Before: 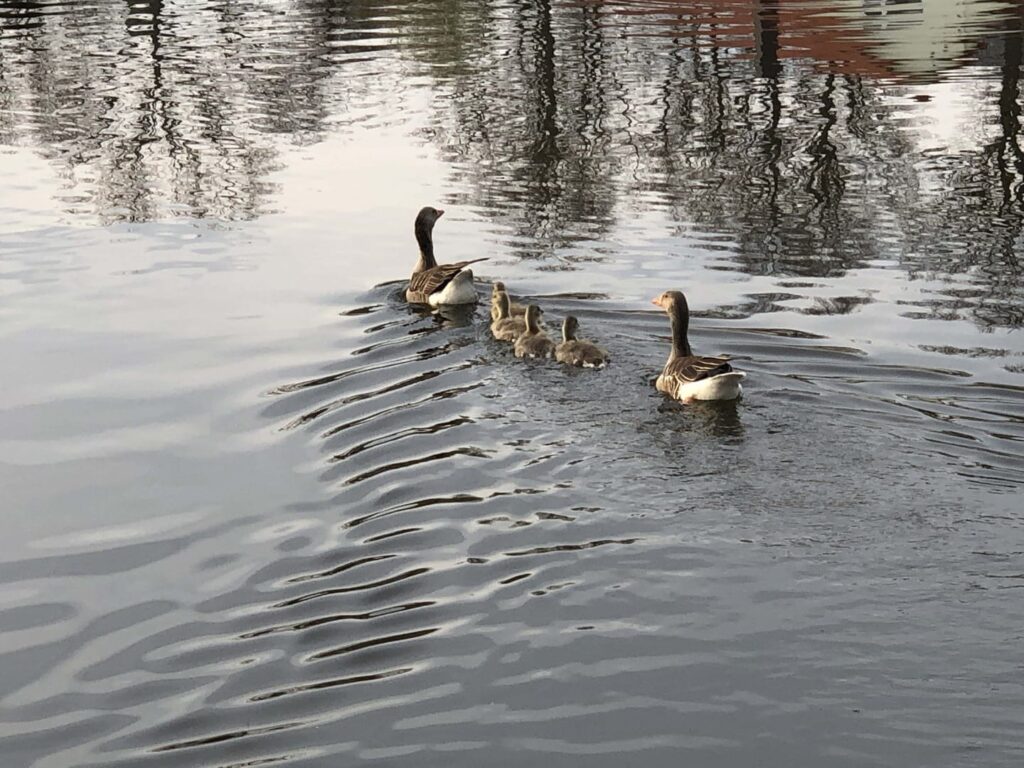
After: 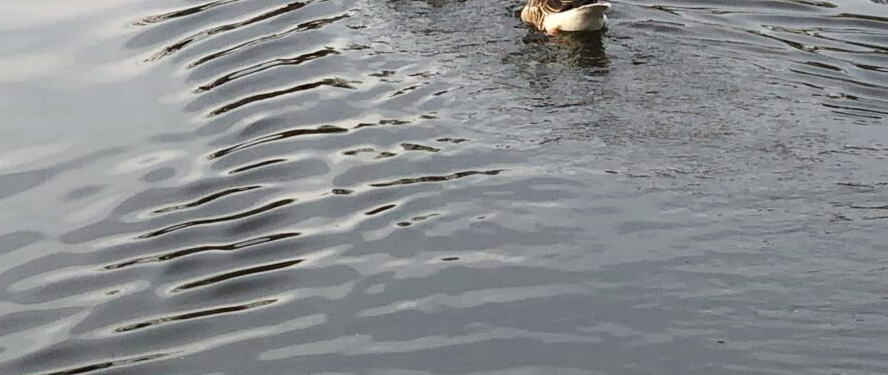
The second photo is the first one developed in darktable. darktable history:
tone curve: curves: ch0 [(0, 0.003) (0.117, 0.101) (0.257, 0.246) (0.408, 0.432) (0.611, 0.653) (0.824, 0.846) (1, 1)]; ch1 [(0, 0) (0.227, 0.197) (0.405, 0.421) (0.501, 0.501) (0.522, 0.53) (0.563, 0.572) (0.589, 0.611) (0.699, 0.709) (0.976, 0.992)]; ch2 [(0, 0) (0.208, 0.176) (0.377, 0.38) (0.5, 0.5) (0.537, 0.534) (0.571, 0.576) (0.681, 0.746) (1, 1)], preserve colors none
crop and rotate: left 13.262%, top 48.141%, bottom 2.911%
